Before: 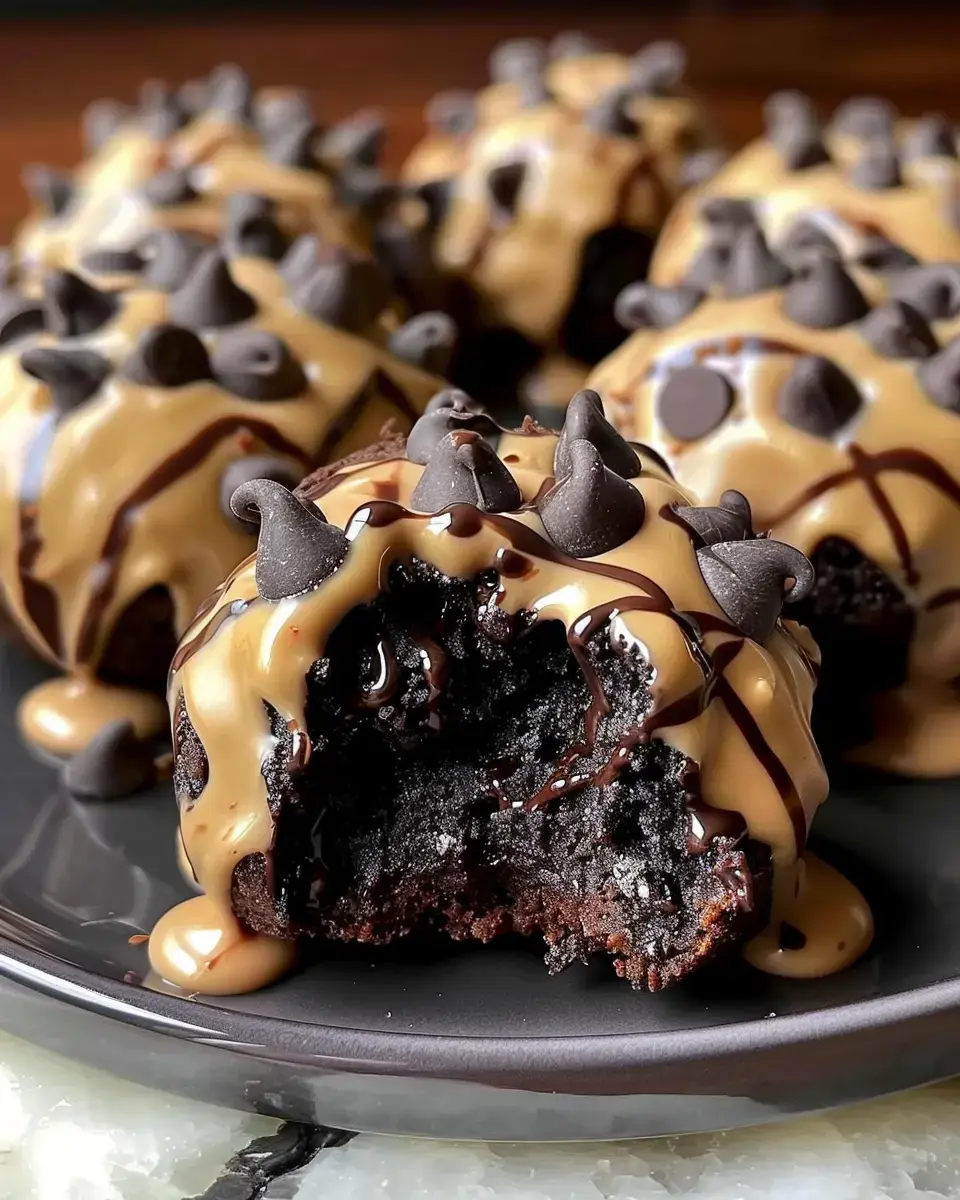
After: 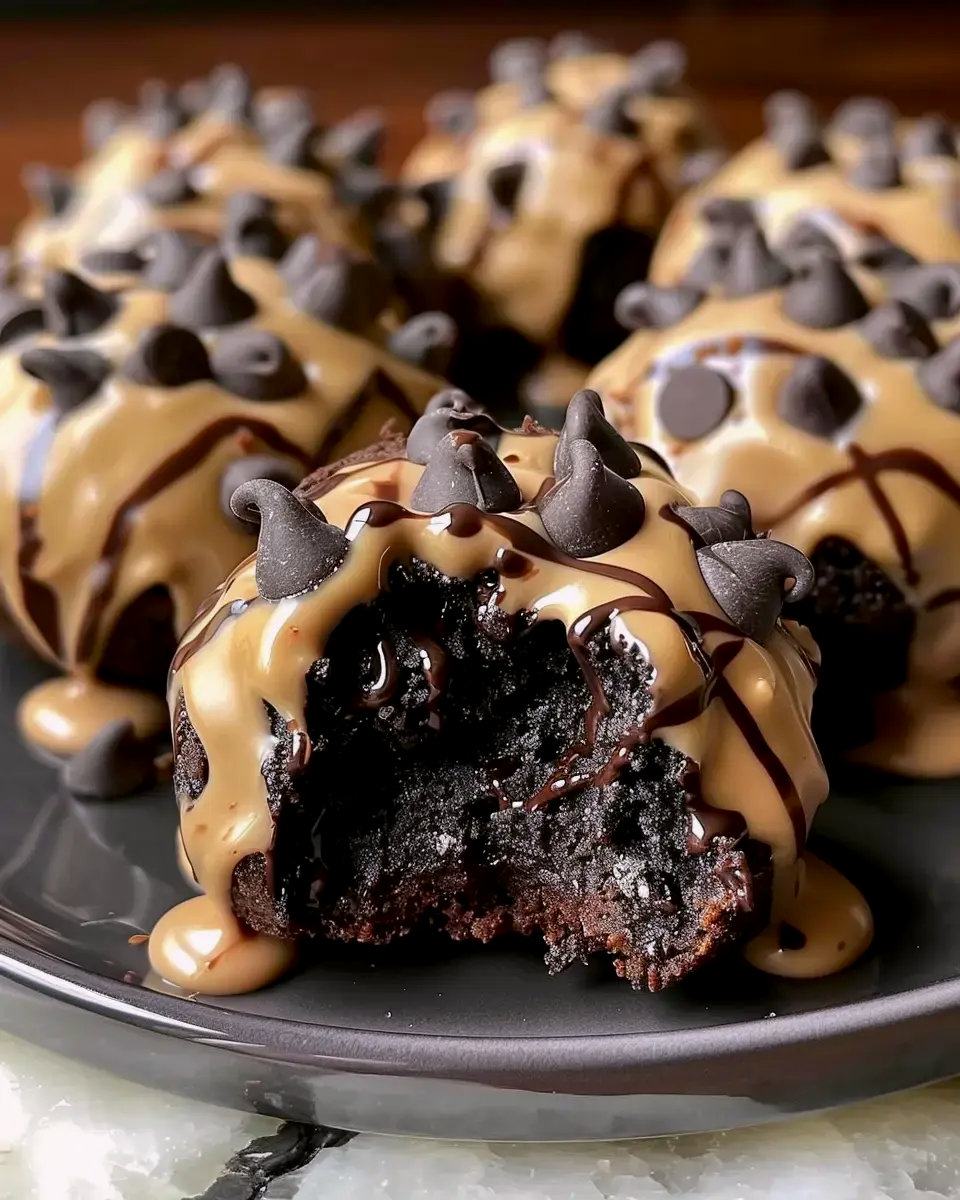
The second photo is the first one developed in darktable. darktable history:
color correction: highlights a* 3.1, highlights b* -1.31, shadows a* -0.065, shadows b* 2.05, saturation 0.978
exposure: black level correction 0.002, exposure -0.106 EV, compensate highlight preservation false
